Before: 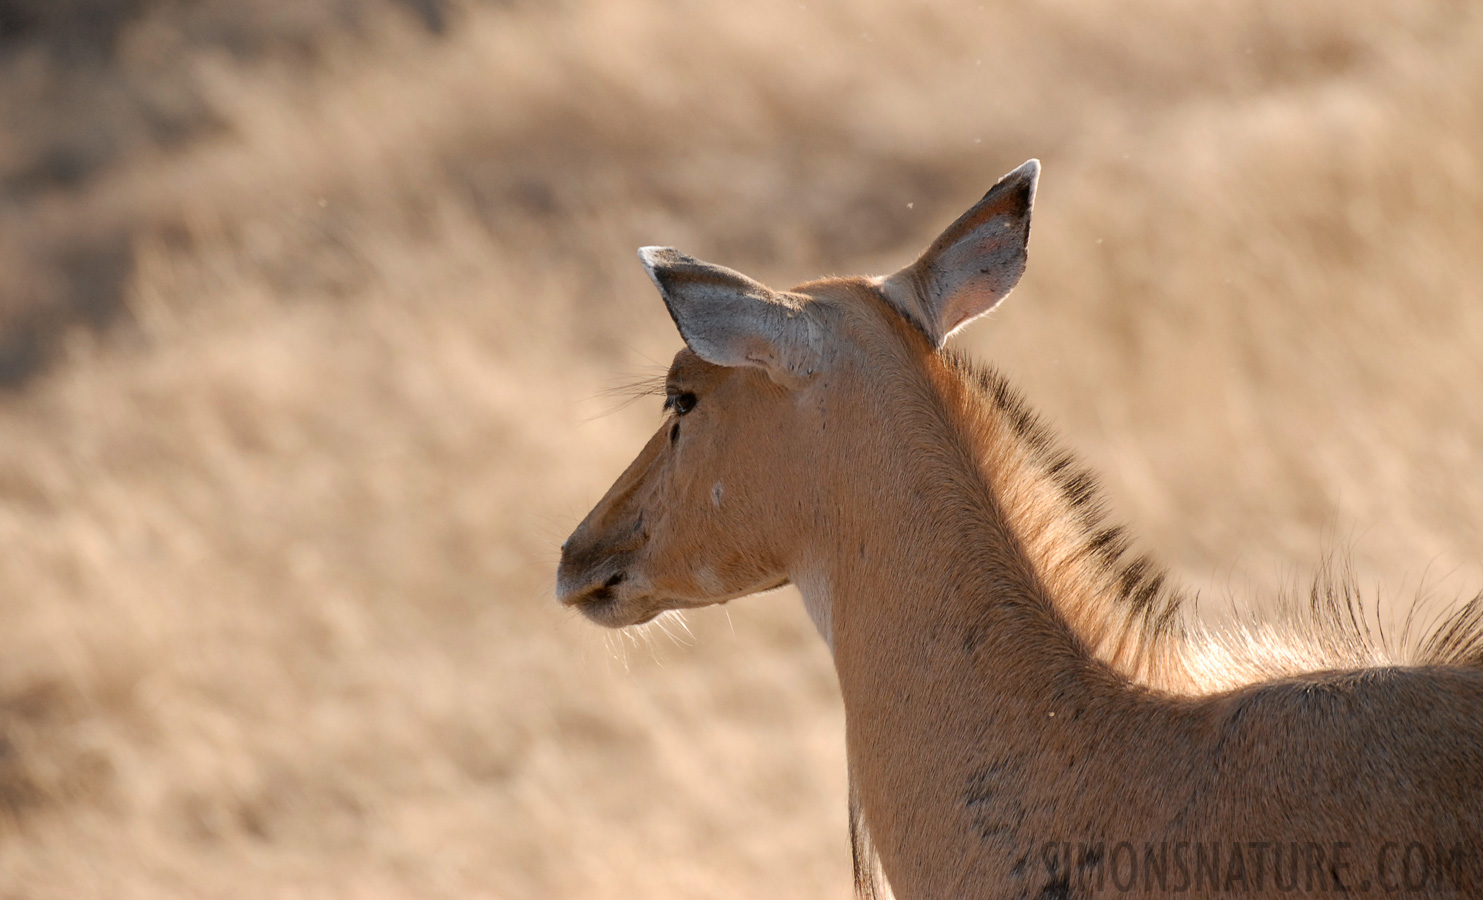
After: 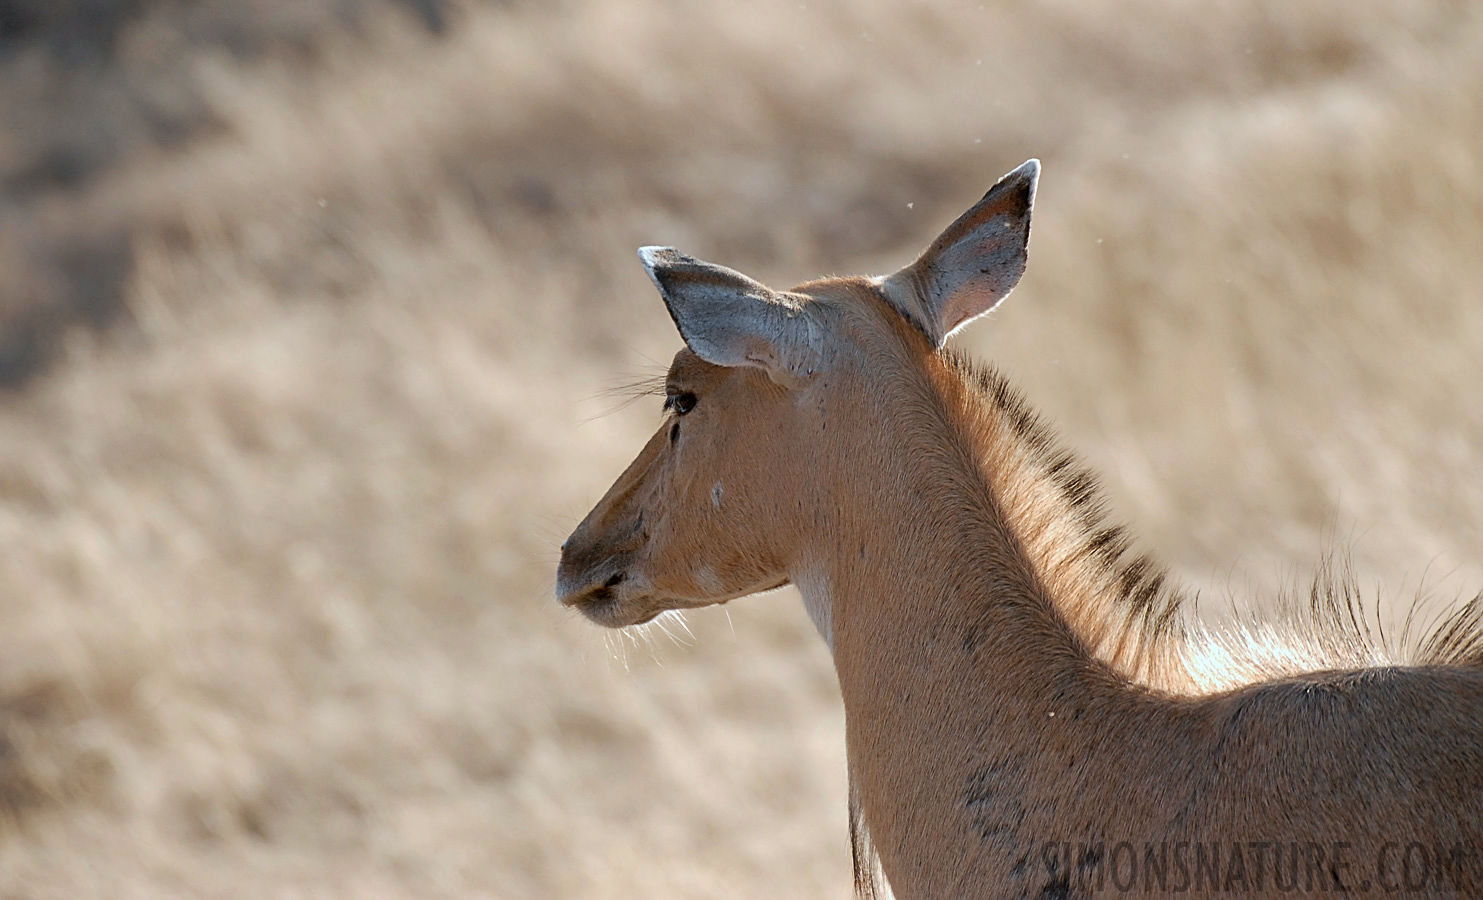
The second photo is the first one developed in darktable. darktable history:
color calibration: illuminant F (fluorescent), F source F9 (Cool White Deluxe 4150 K) – high CRI, x 0.374, y 0.373, temperature 4158.34 K
sharpen: on, module defaults
shadows and highlights: shadows 32, highlights -32, soften with gaussian
